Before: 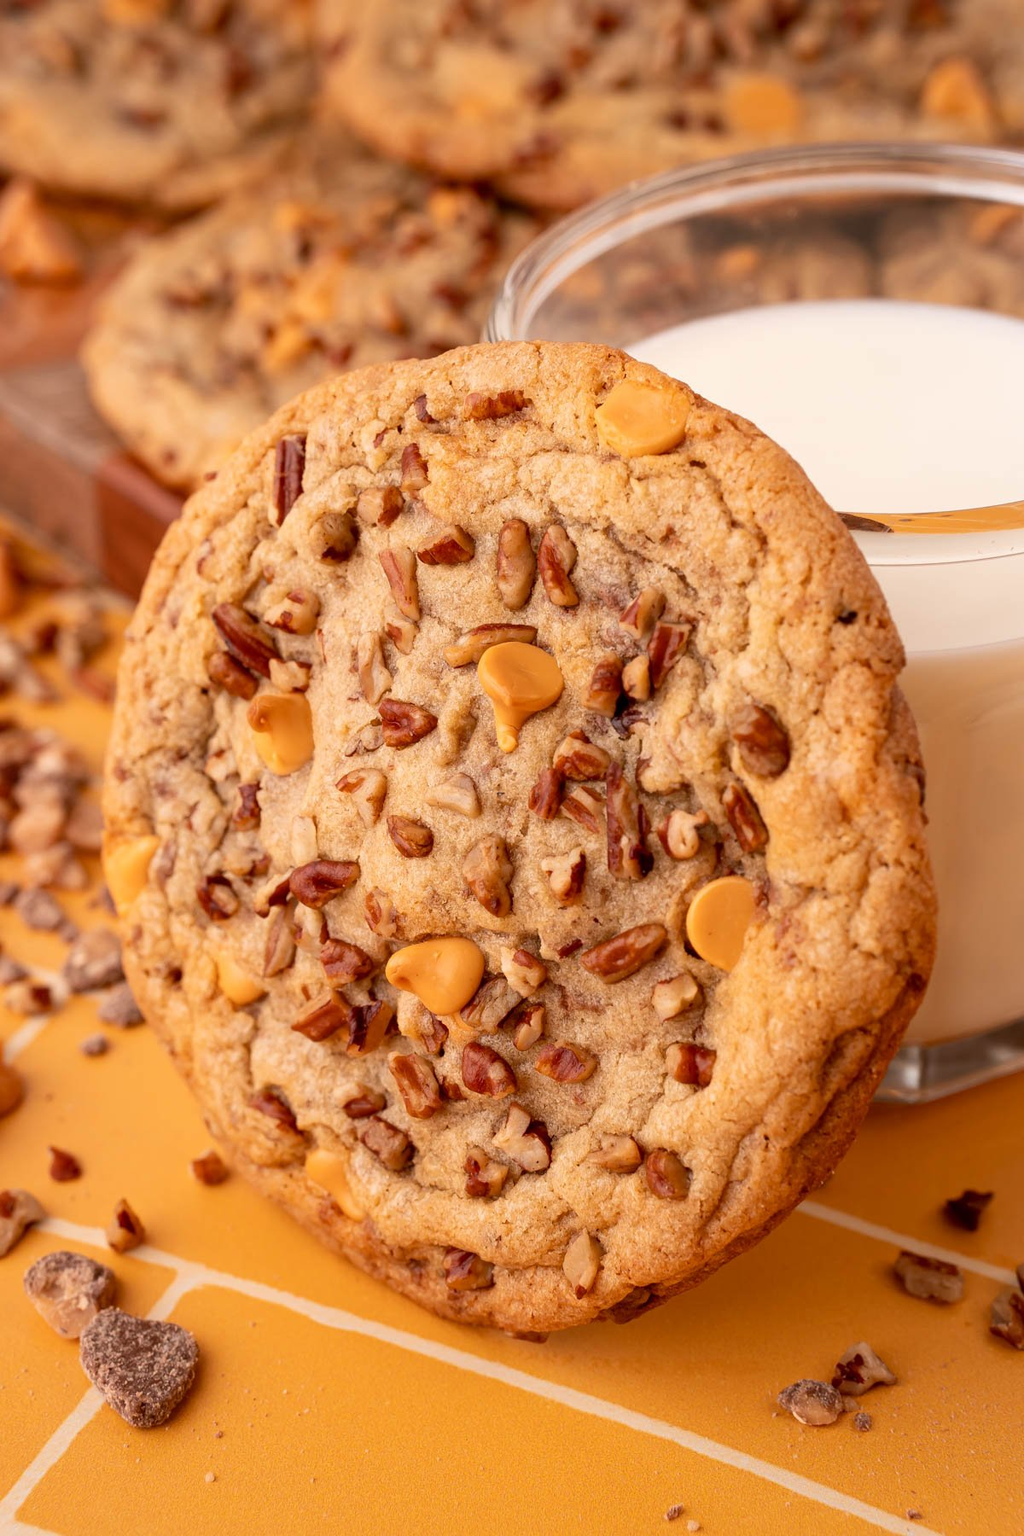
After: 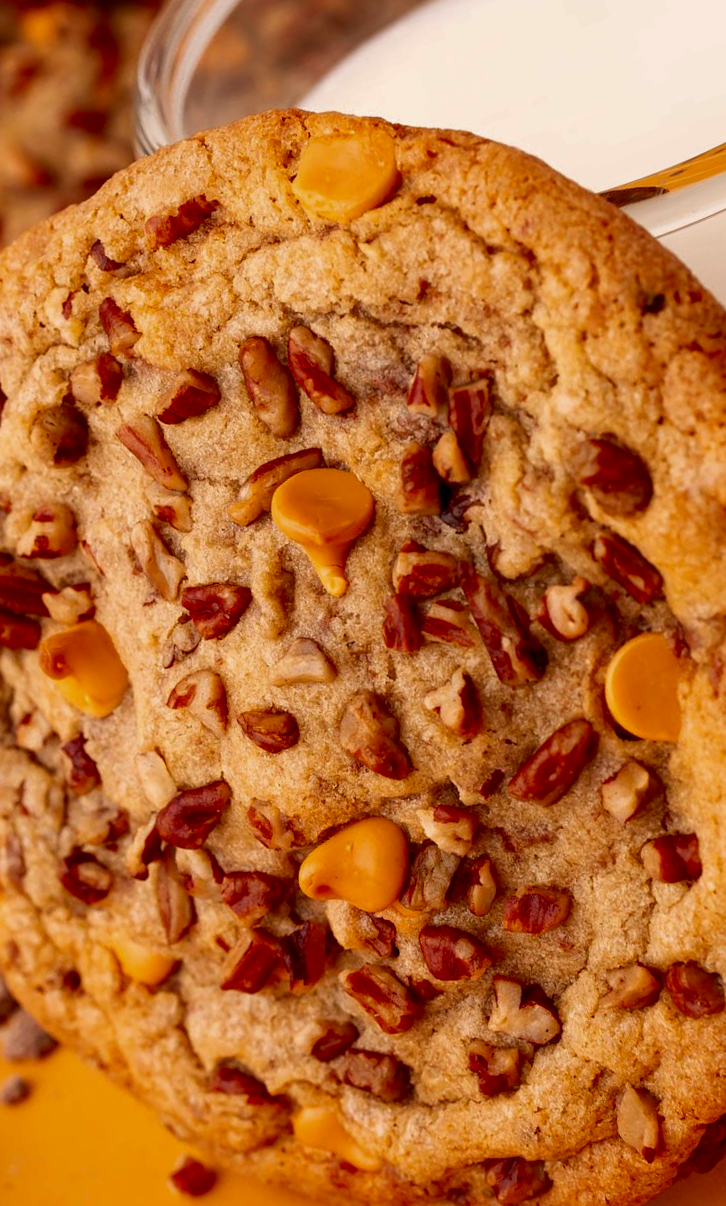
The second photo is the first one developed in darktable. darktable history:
crop and rotate: angle 21.23°, left 6.784%, right 3.942%, bottom 1.083%
contrast brightness saturation: brightness -0.249, saturation 0.202
